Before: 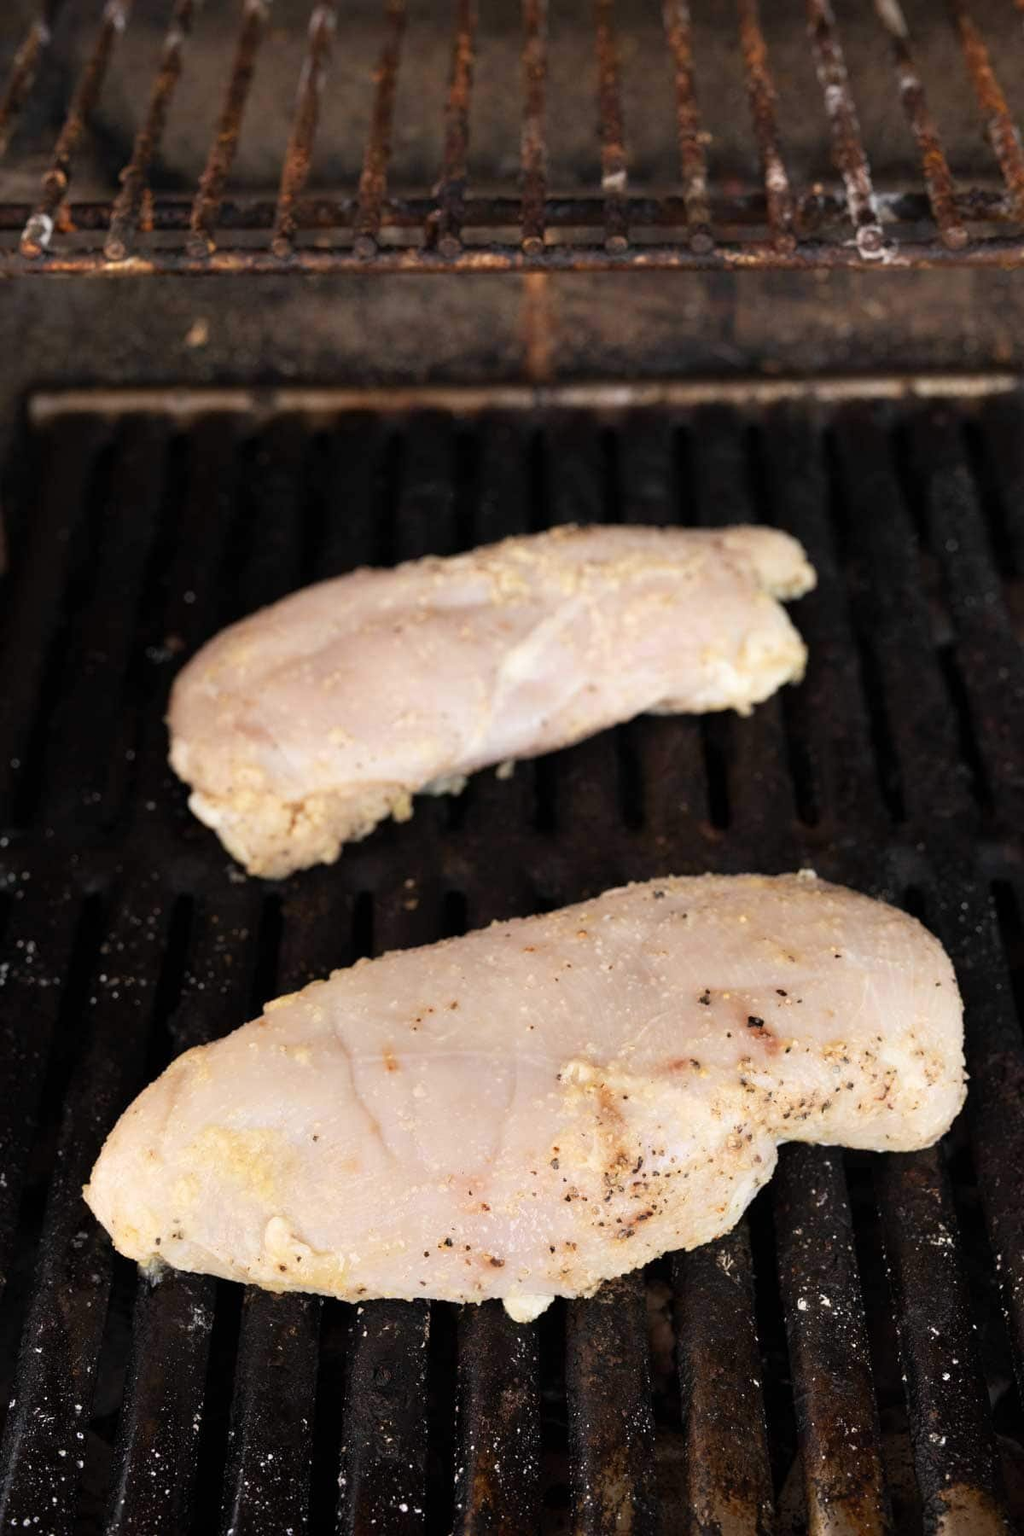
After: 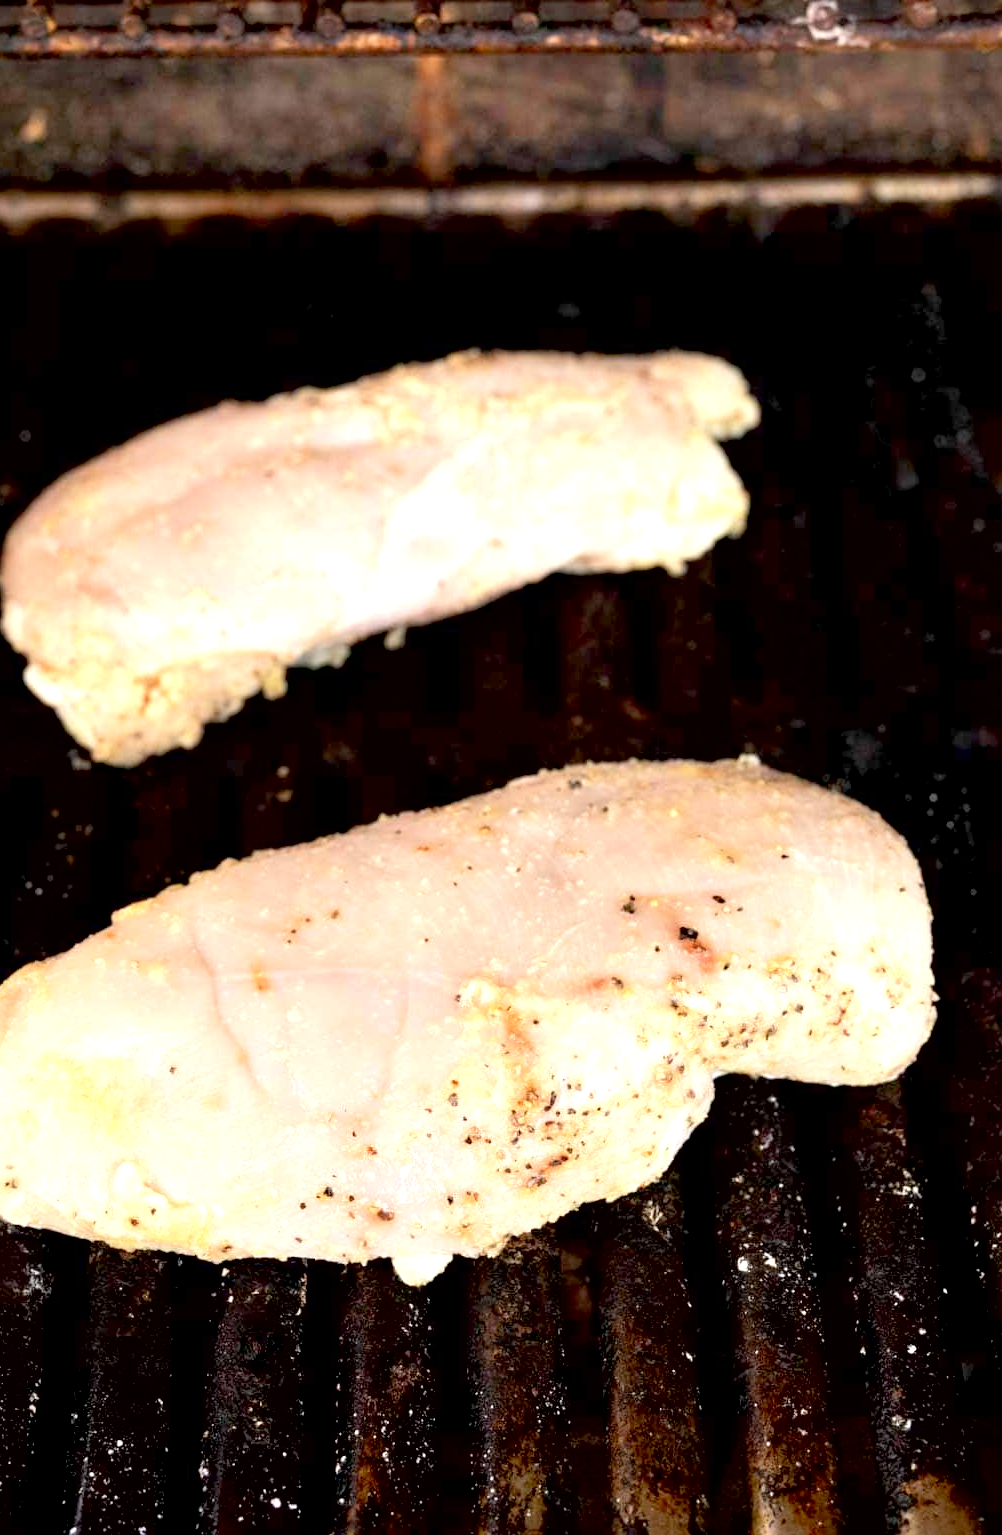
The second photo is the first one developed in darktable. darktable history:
contrast brightness saturation: contrast 0.032, brightness 0.057, saturation 0.133
exposure: black level correction 0.012, exposure 0.696 EV, compensate highlight preservation false
crop: left 16.454%, top 14.671%
tone equalizer: edges refinement/feathering 500, mask exposure compensation -1.57 EV, preserve details no
